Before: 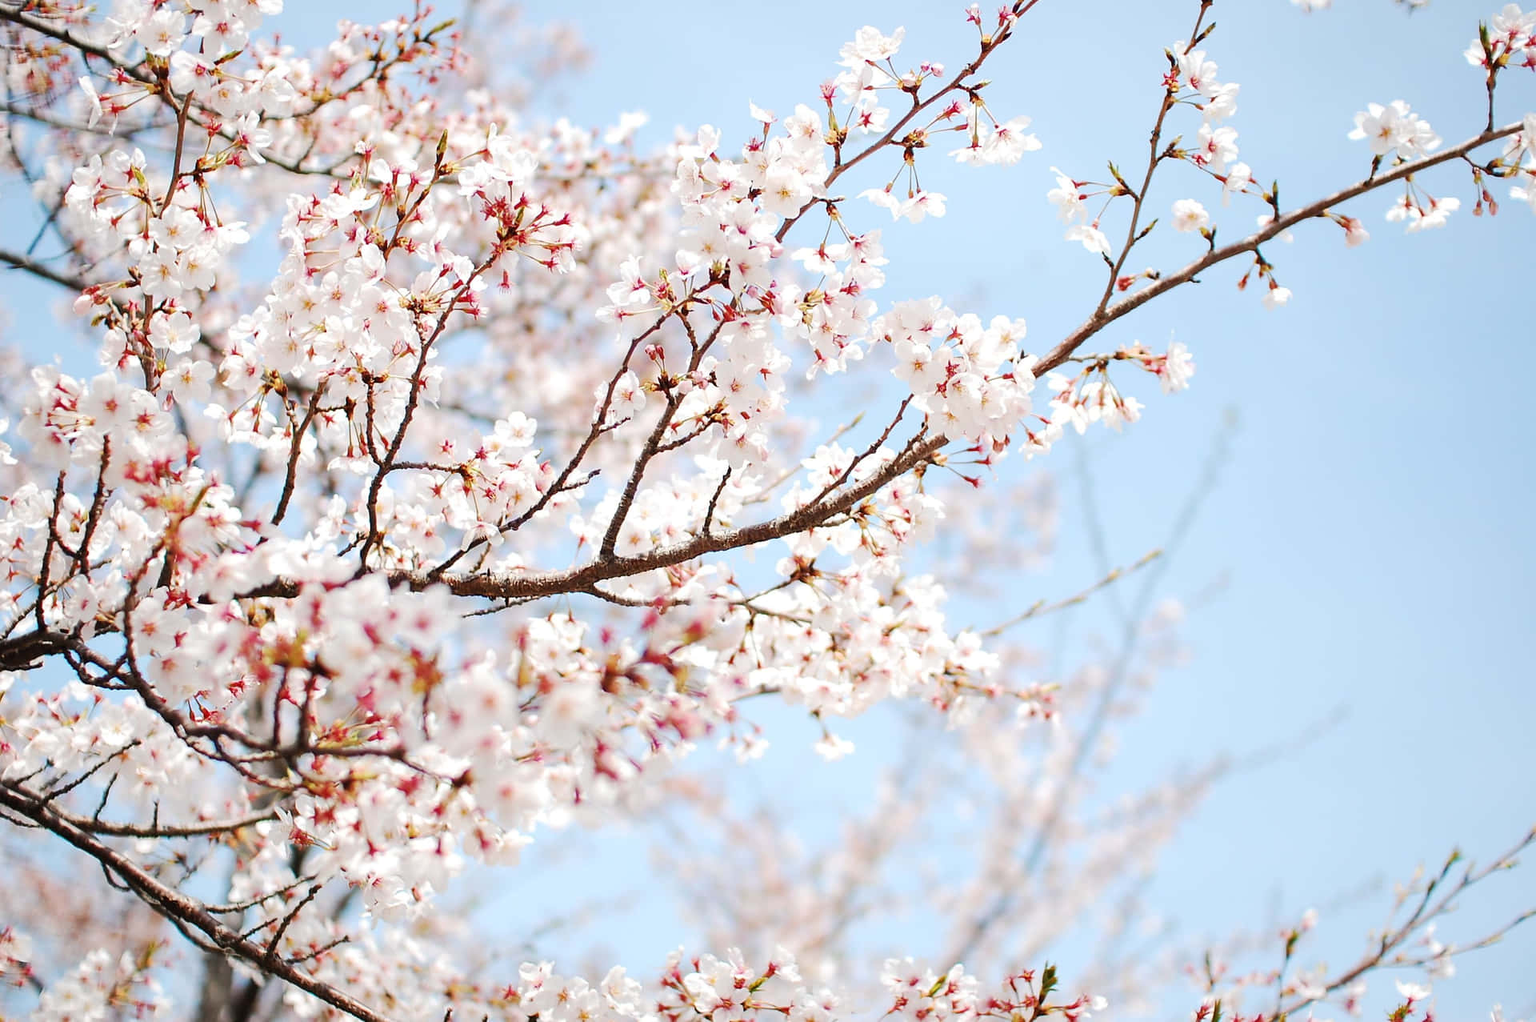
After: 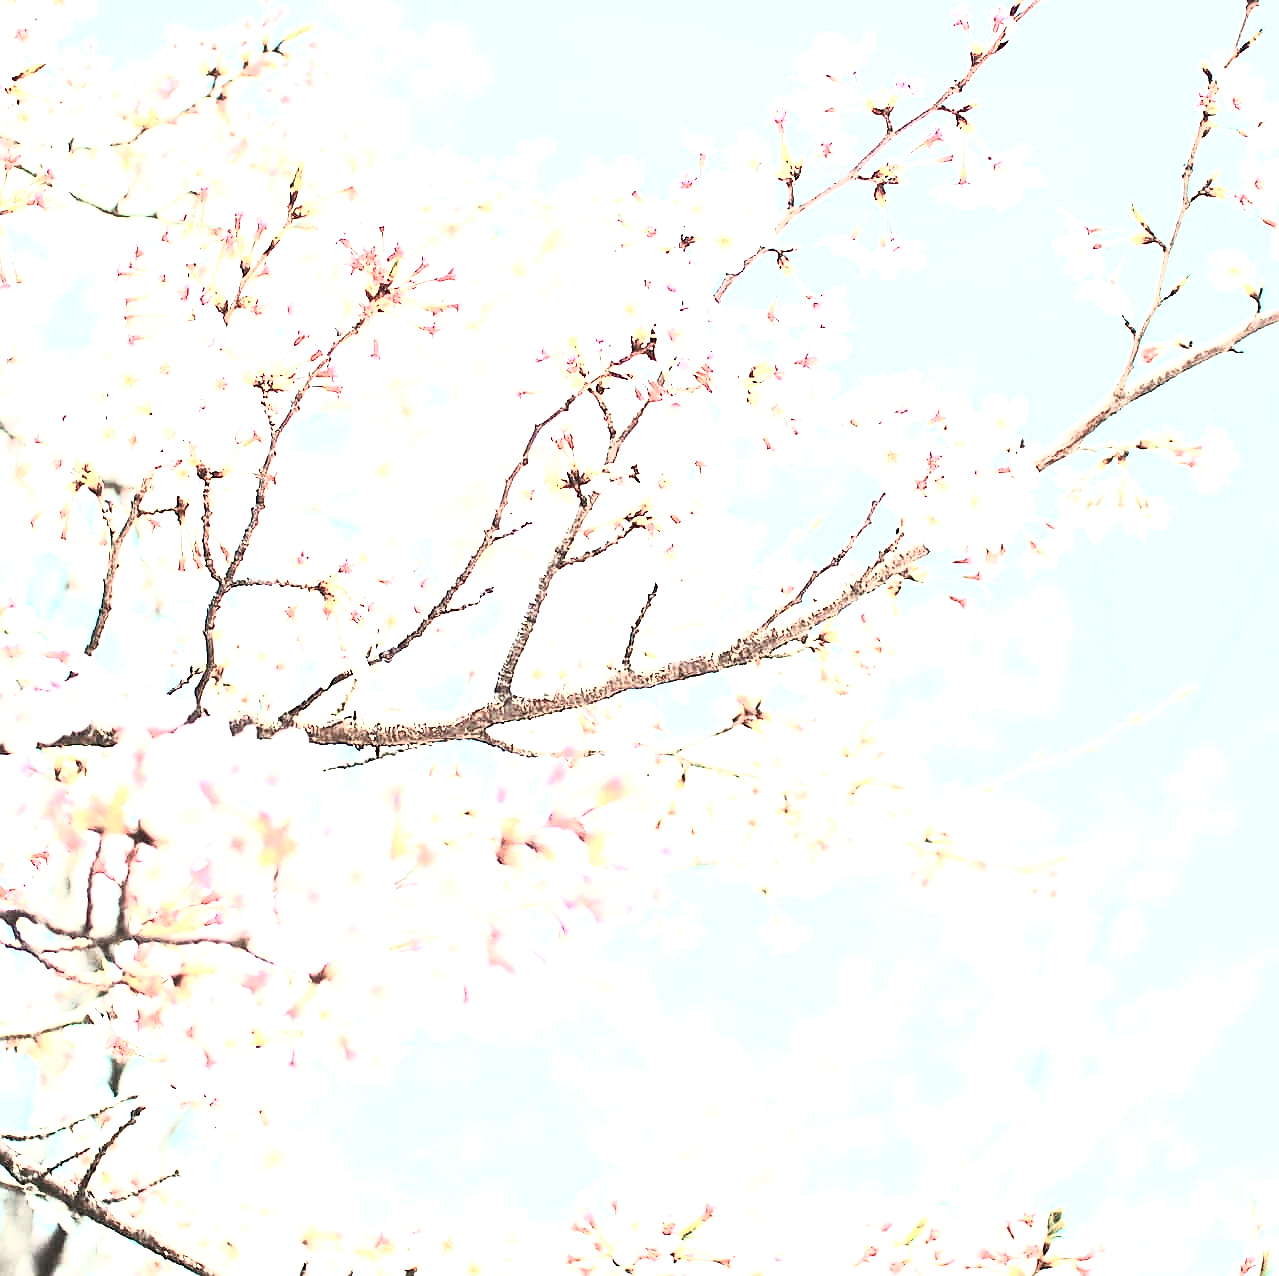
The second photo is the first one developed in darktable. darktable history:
sharpen: on, module defaults
contrast brightness saturation: contrast 0.57, brightness 0.57, saturation -0.34
color correction: highlights a* -4.73, highlights b* 5.06, saturation 0.97
exposure: black level correction 0, exposure 2.088 EV, compensate exposure bias true, compensate highlight preservation false
color contrast: blue-yellow contrast 0.7
crop and rotate: left 13.342%, right 19.991%
